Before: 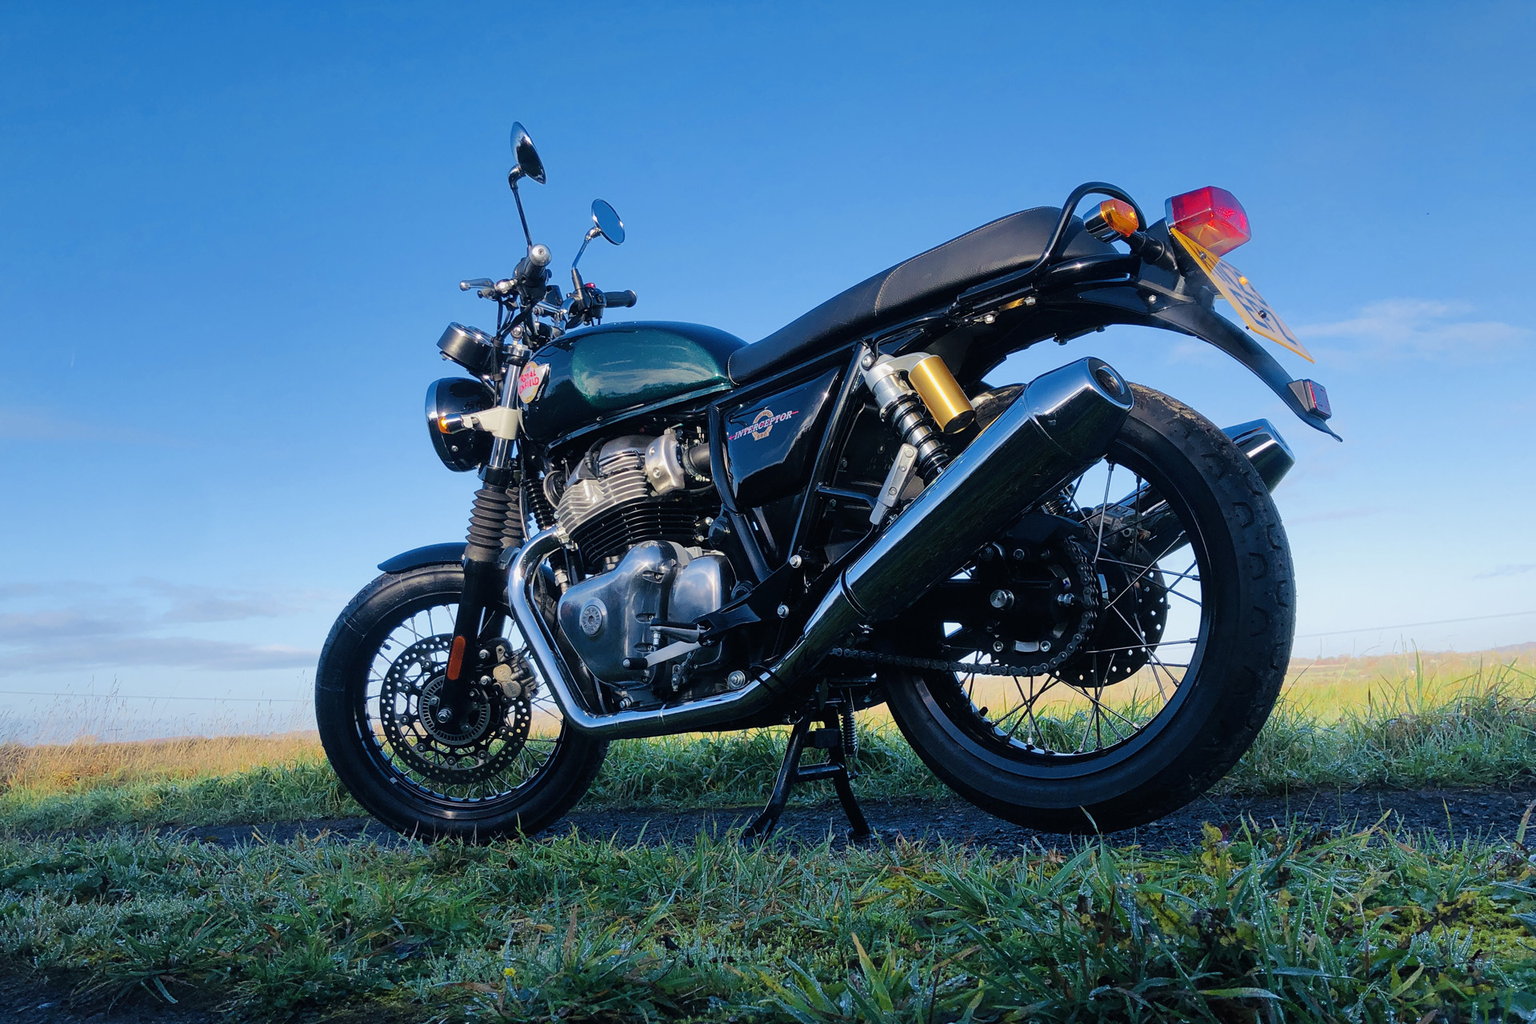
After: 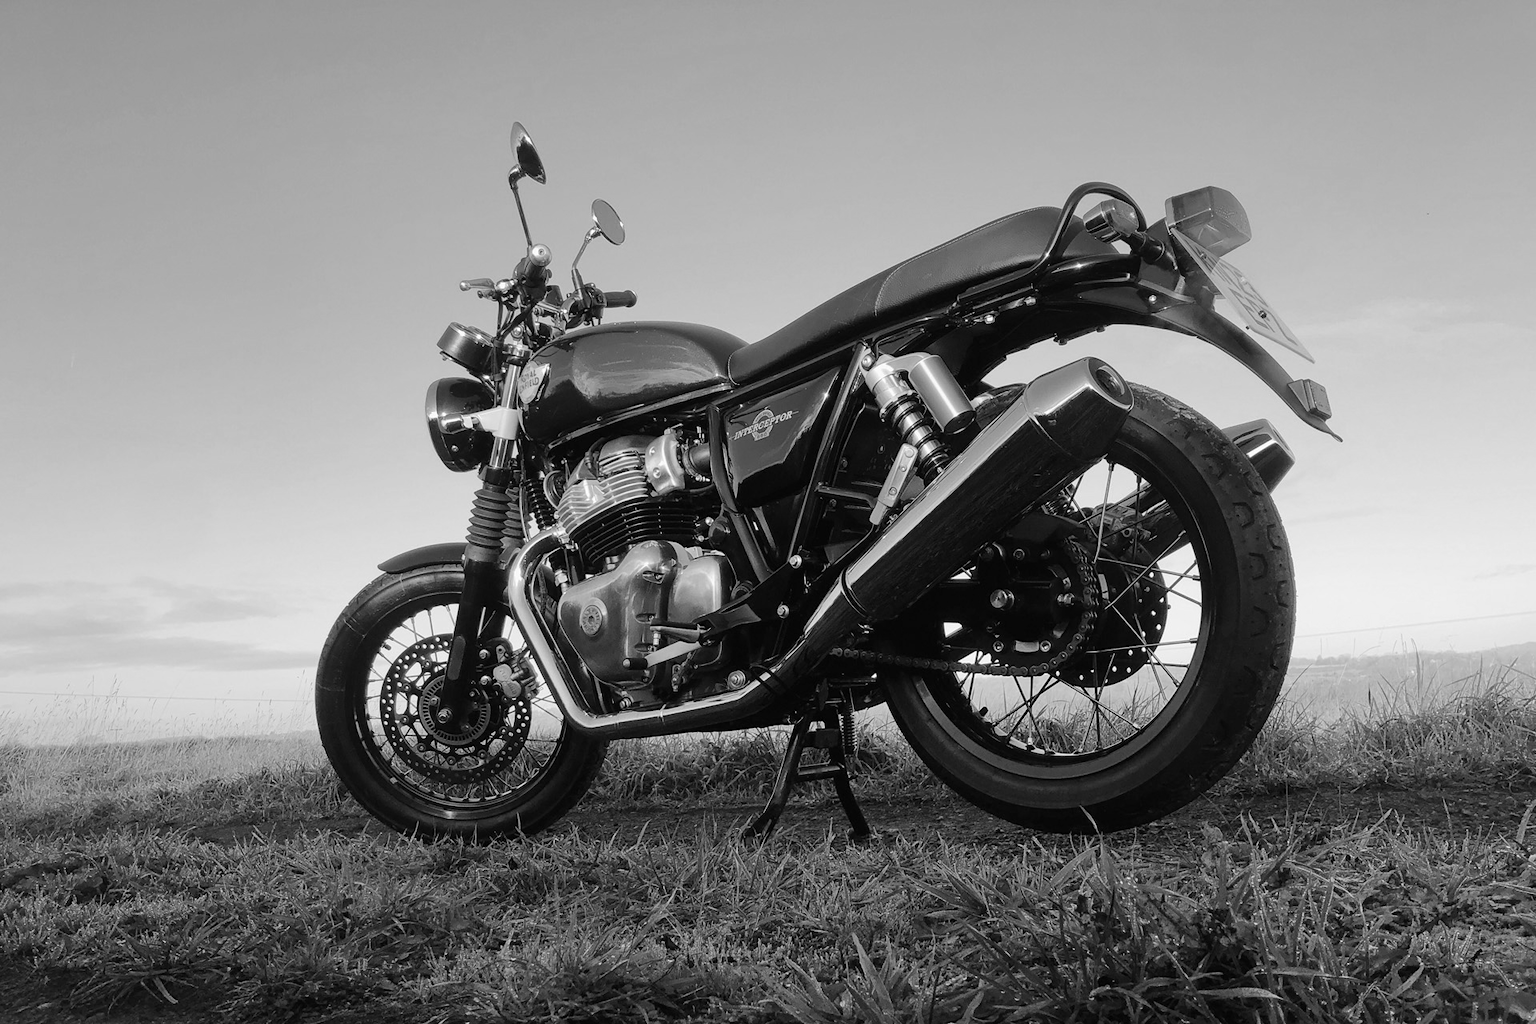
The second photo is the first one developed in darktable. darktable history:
color calibration: output gray [0.28, 0.41, 0.31, 0], gray › normalize channels true, illuminant custom, x 0.389, y 0.387, temperature 3798.52 K, gamut compression 0.028
levels: gray 50.81%
